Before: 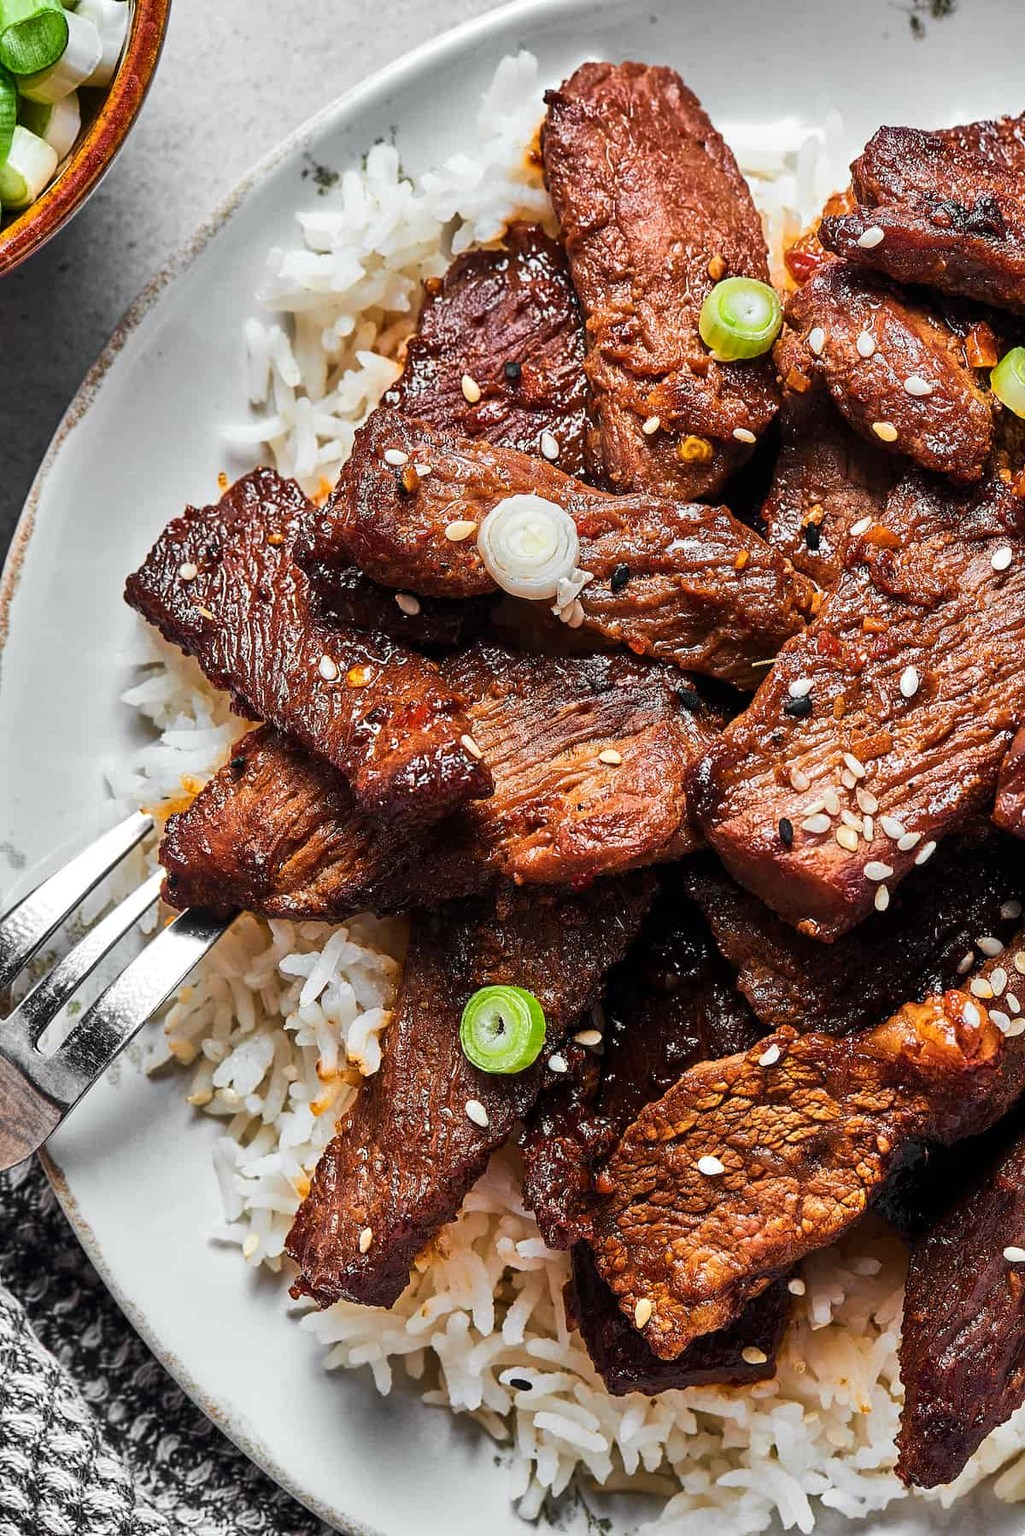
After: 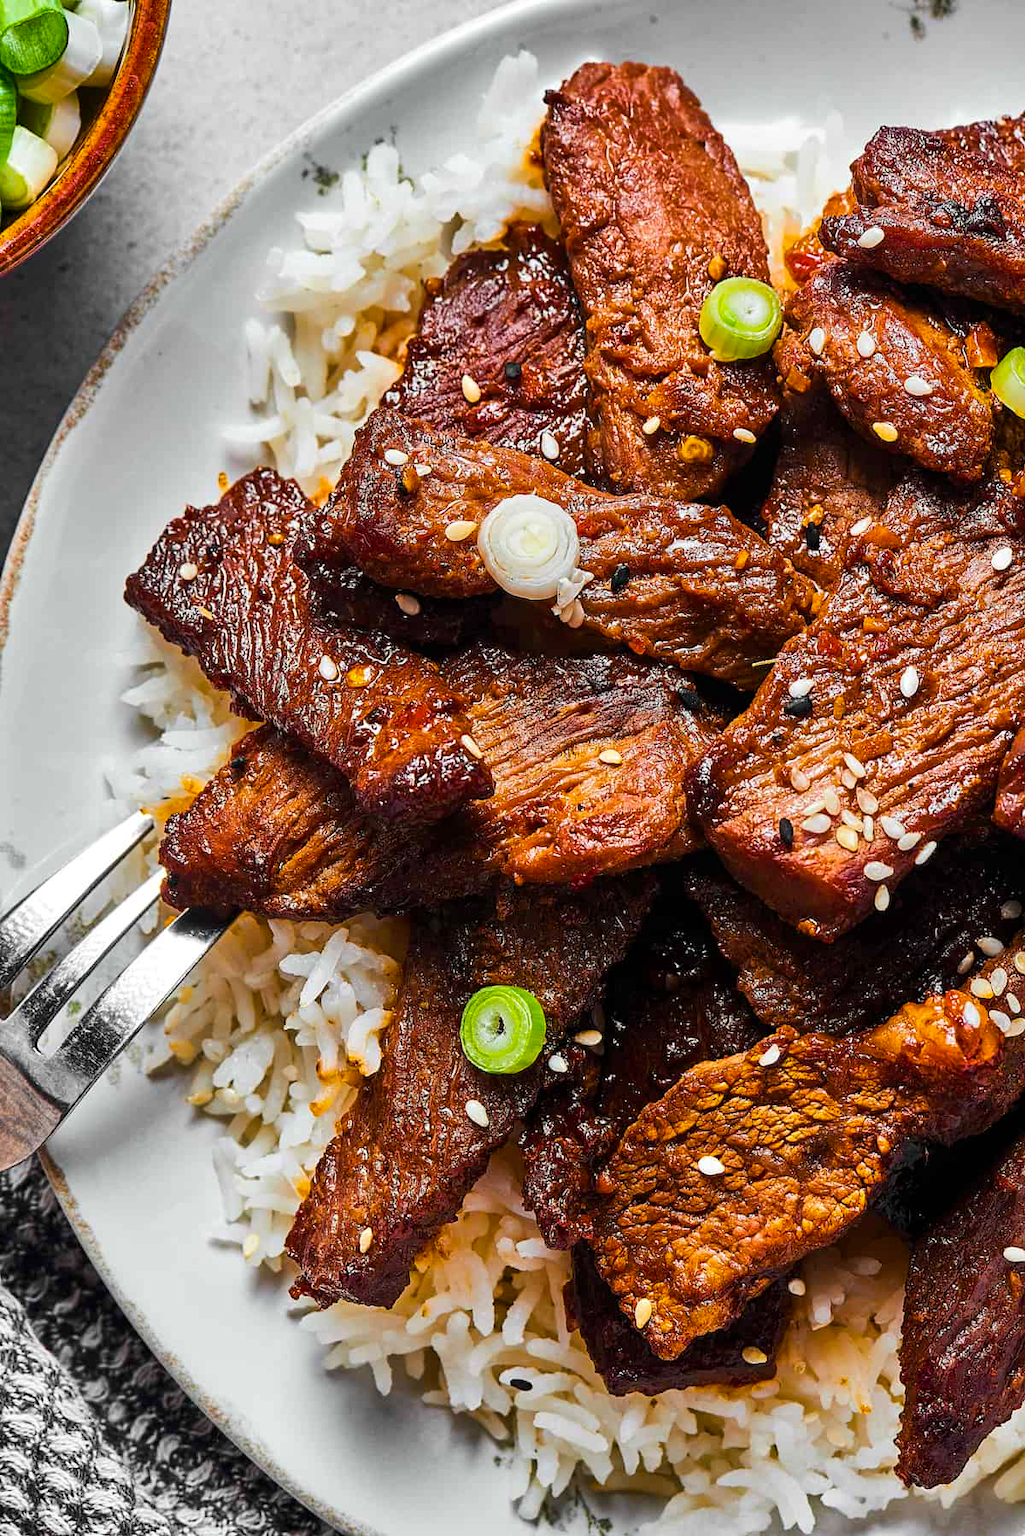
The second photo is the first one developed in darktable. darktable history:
color balance rgb: perceptual saturation grading › global saturation 30%, global vibrance 20%
contrast brightness saturation: saturation -0.05
